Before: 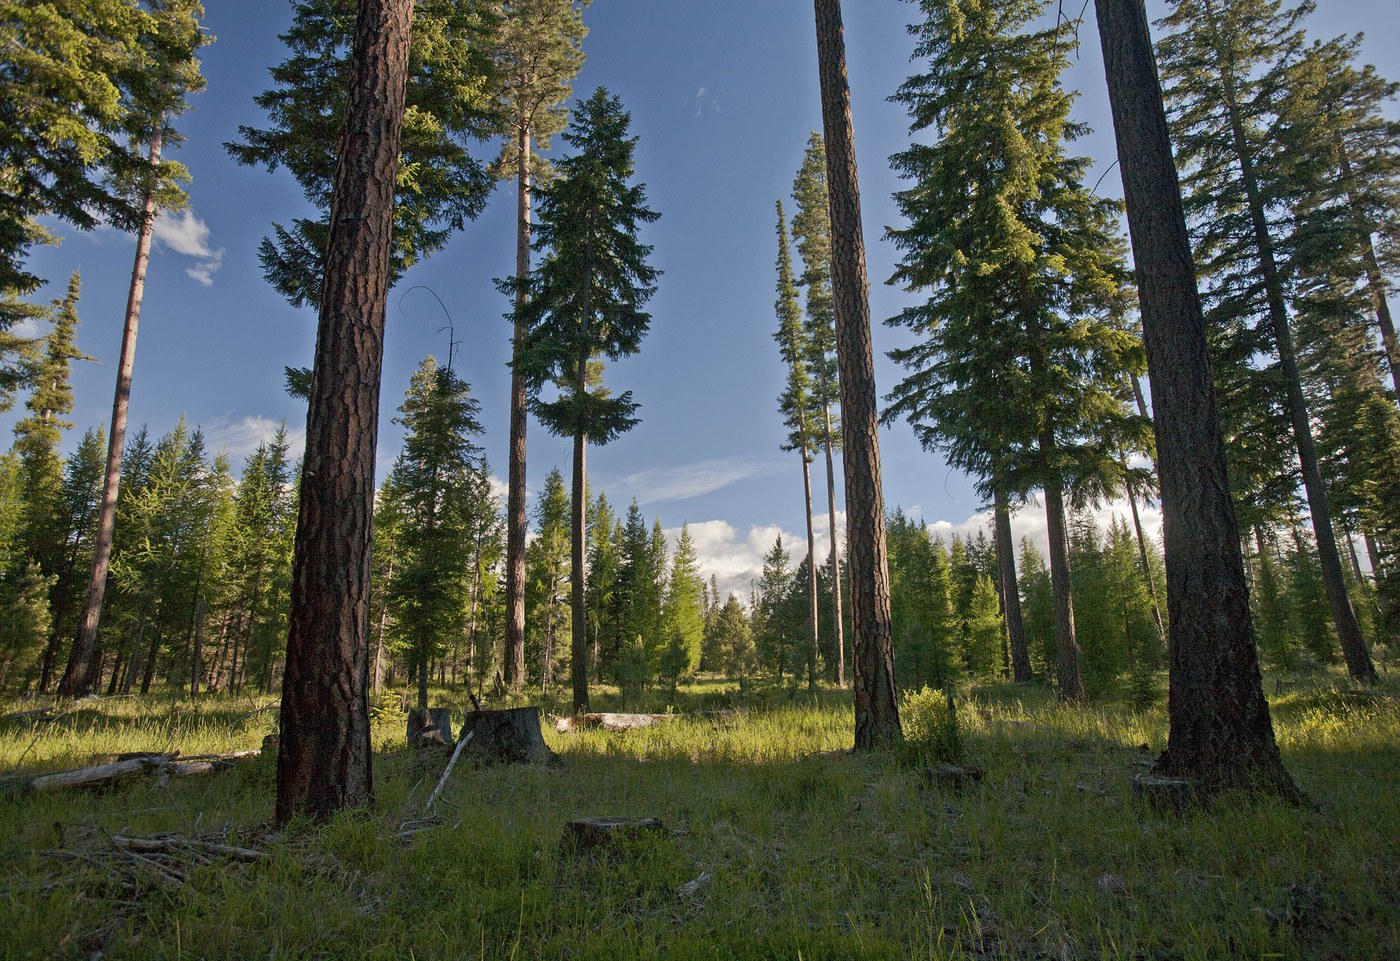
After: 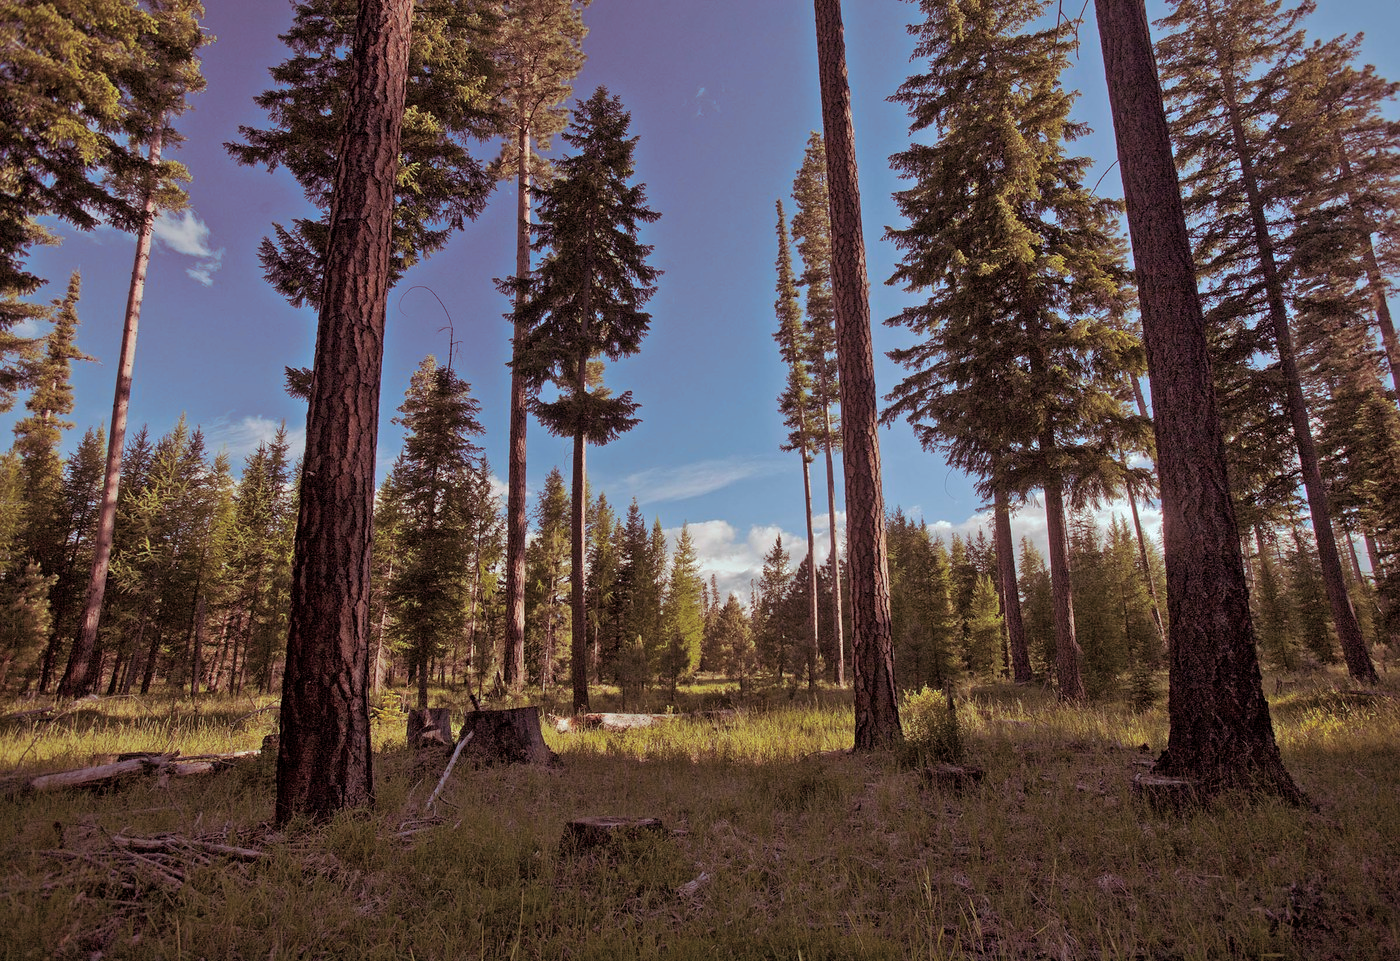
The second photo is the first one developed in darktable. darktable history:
white balance: red 0.98, blue 1.034
shadows and highlights: on, module defaults
split-toning: highlights › hue 180°
exposure: exposure -0.048 EV, compensate highlight preservation false
